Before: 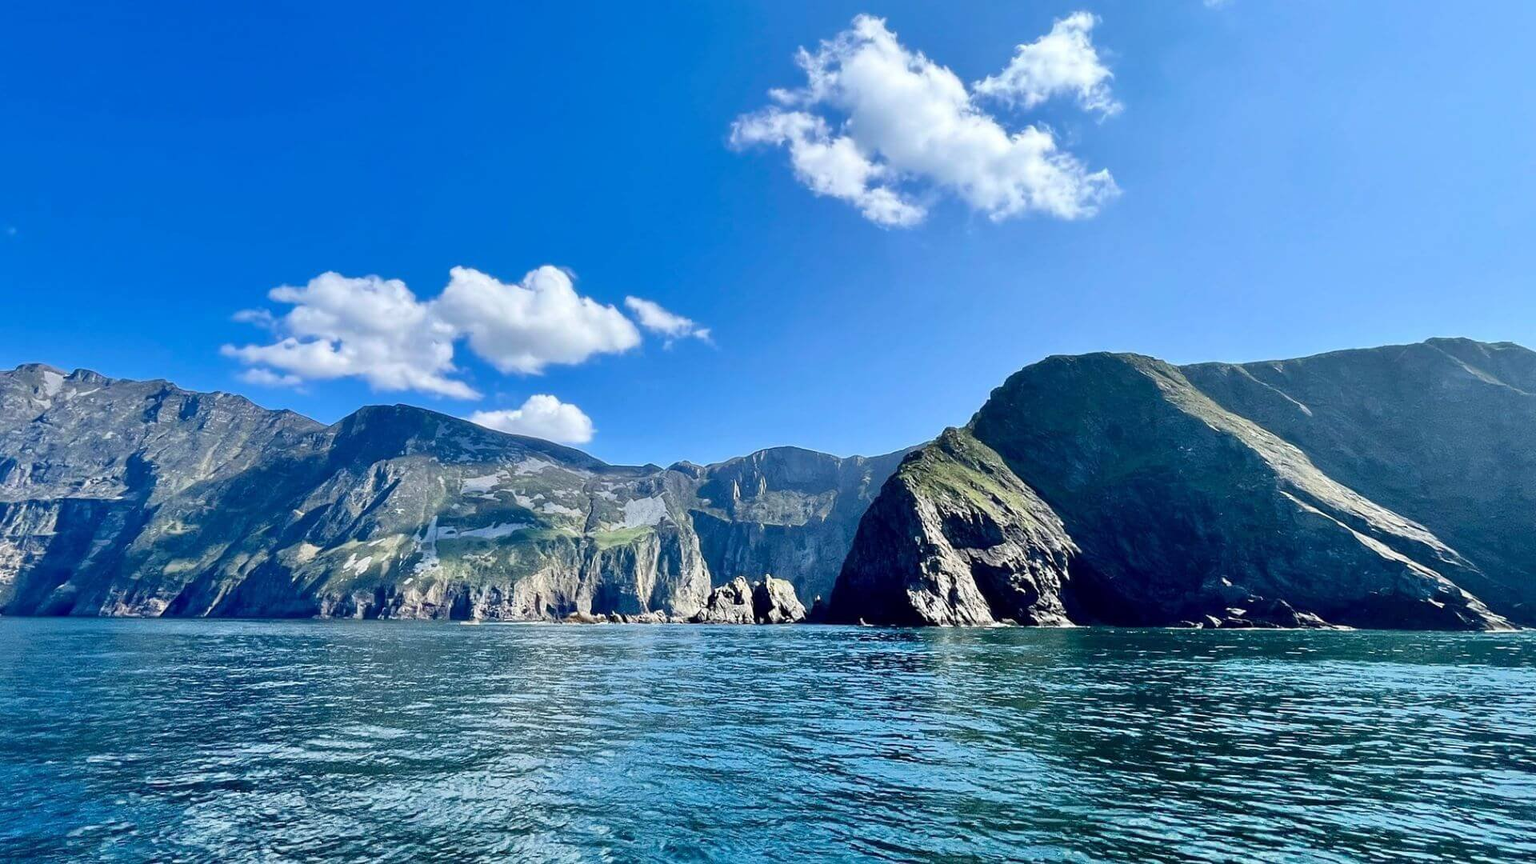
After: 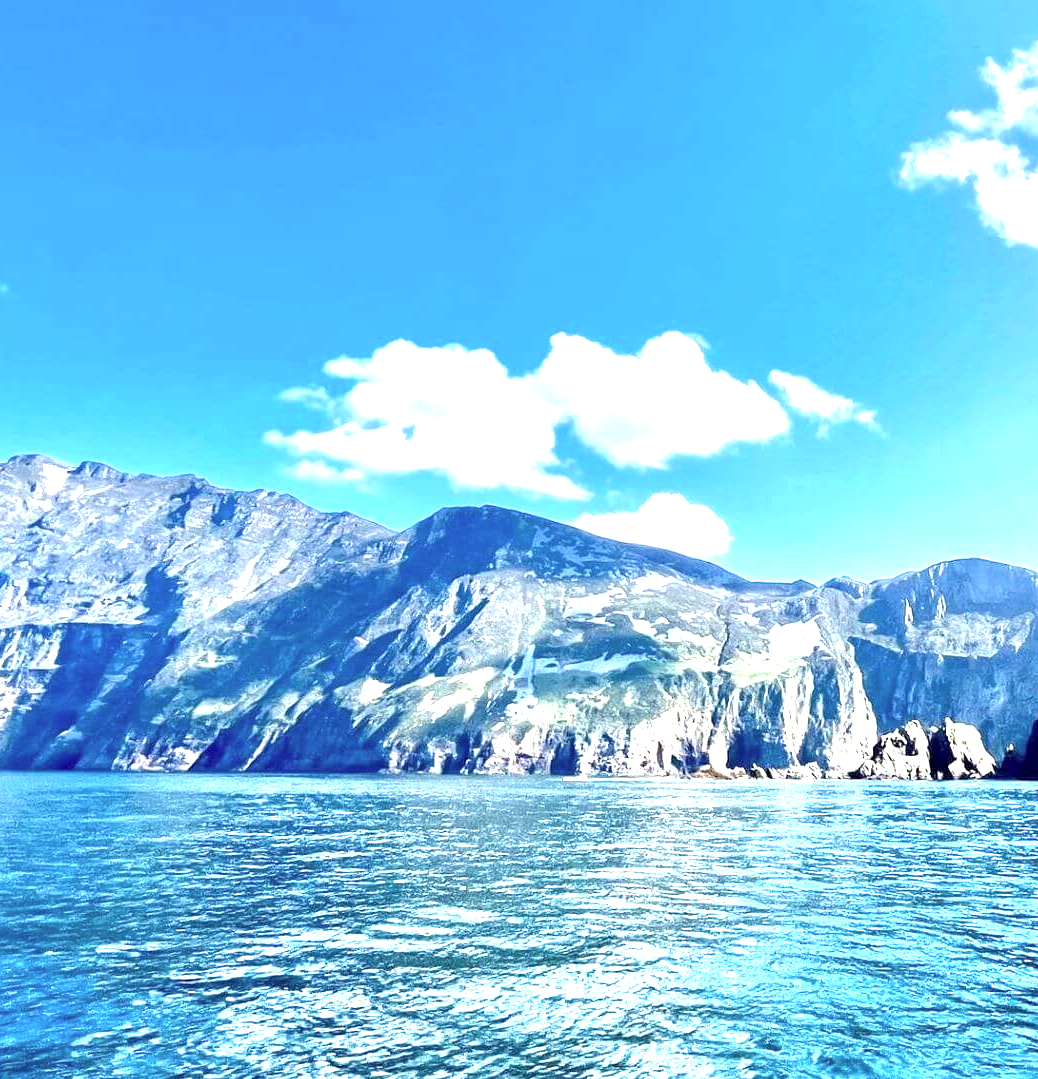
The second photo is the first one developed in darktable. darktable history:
crop: left 0.633%, right 45.281%, bottom 0.081%
exposure: black level correction 0.001, exposure 1.713 EV, compensate exposure bias true, compensate highlight preservation false
contrast brightness saturation: saturation -0.093
